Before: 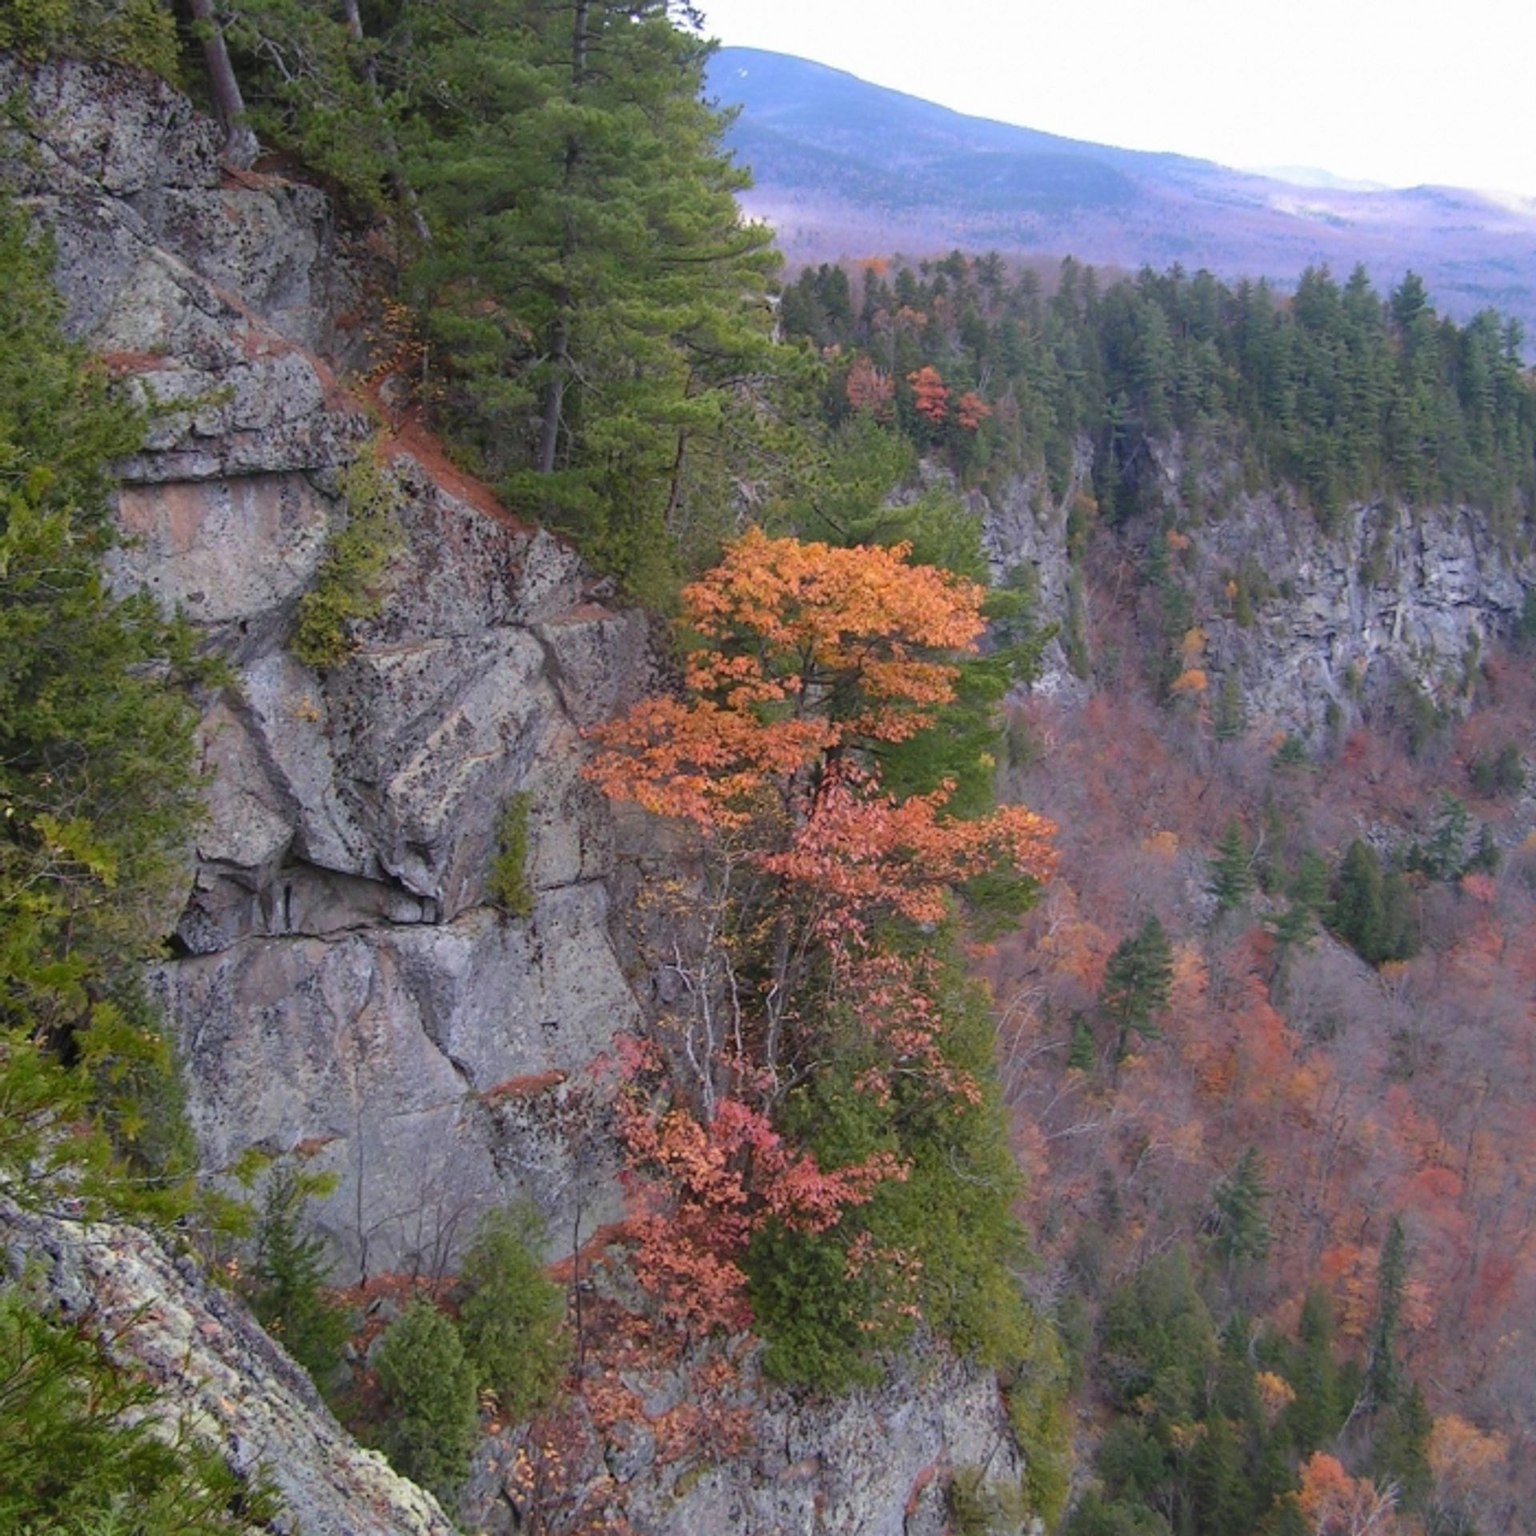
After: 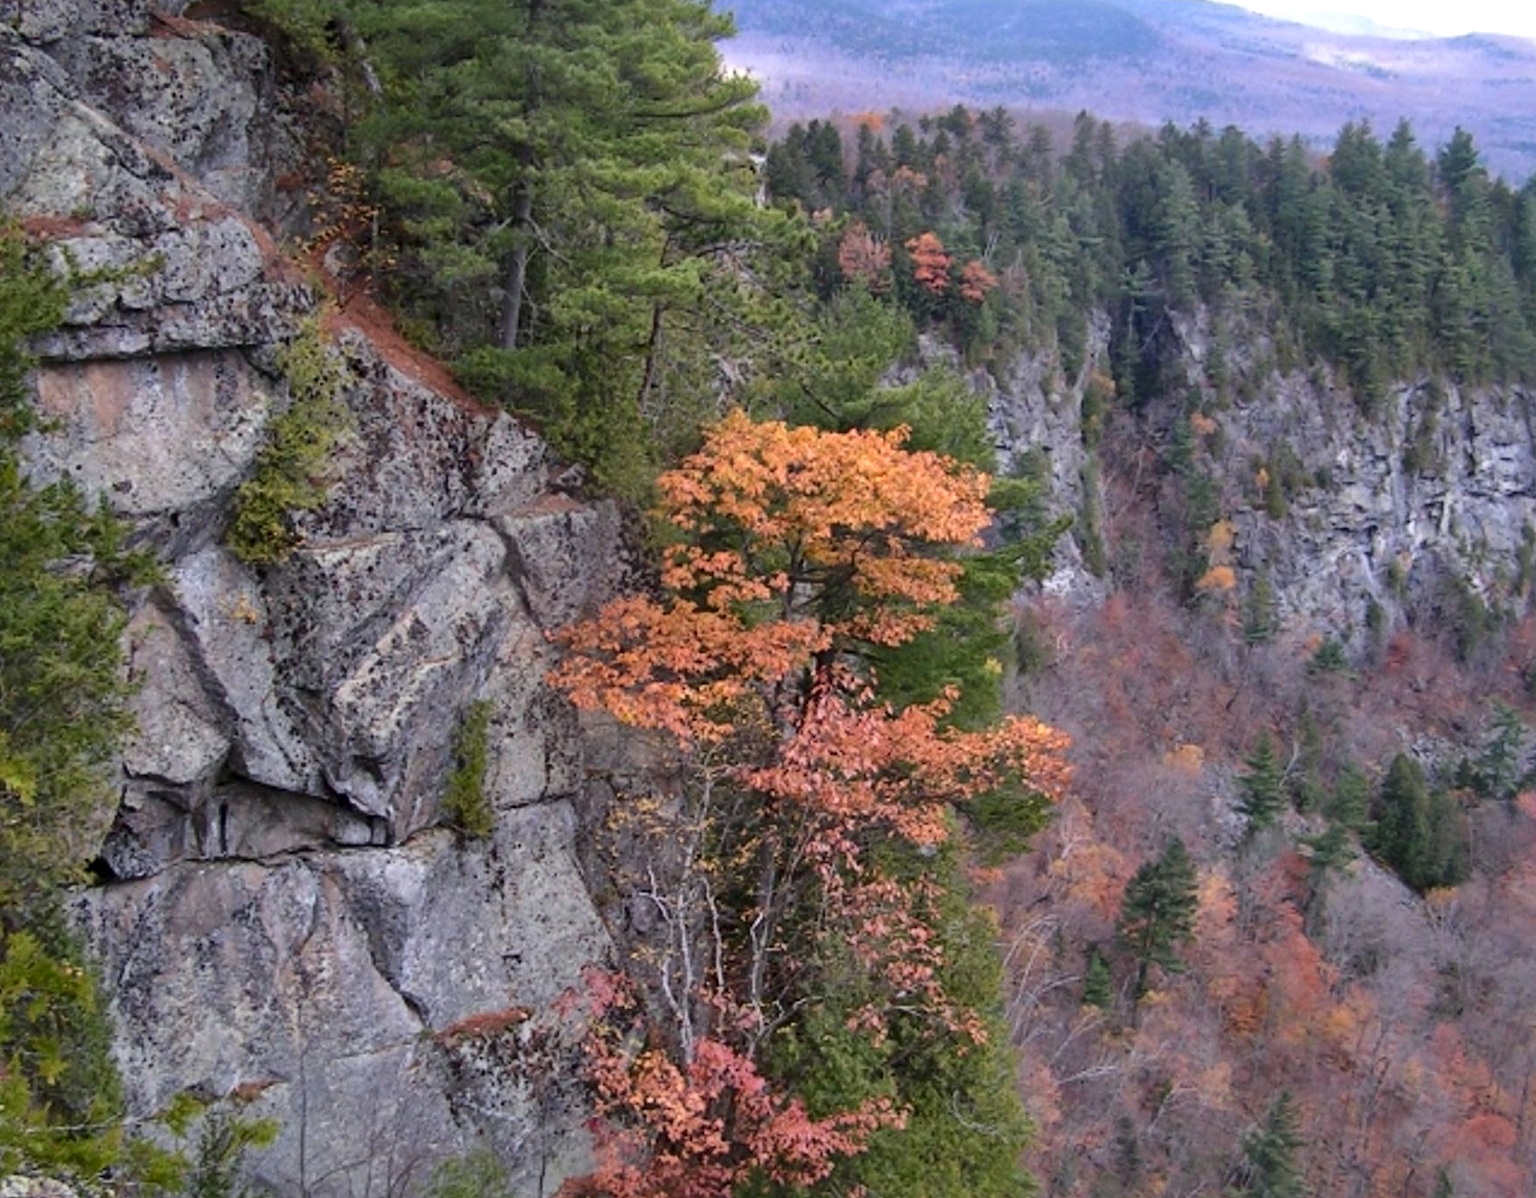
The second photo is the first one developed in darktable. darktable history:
crop: left 5.557%, top 10.127%, right 3.593%, bottom 18.982%
local contrast: mode bilateral grid, contrast 24, coarseness 61, detail 152%, midtone range 0.2
